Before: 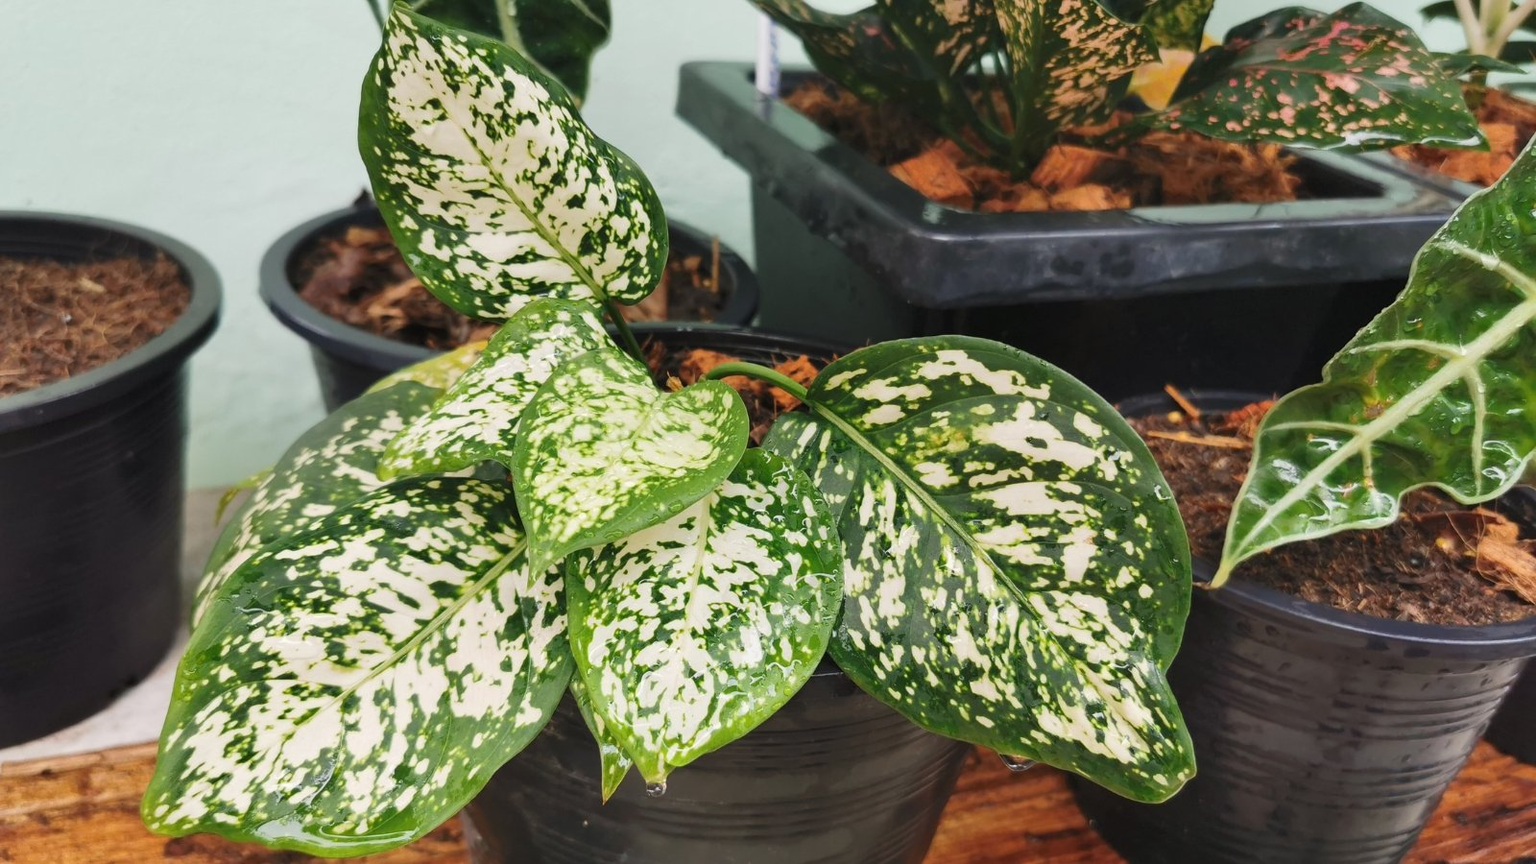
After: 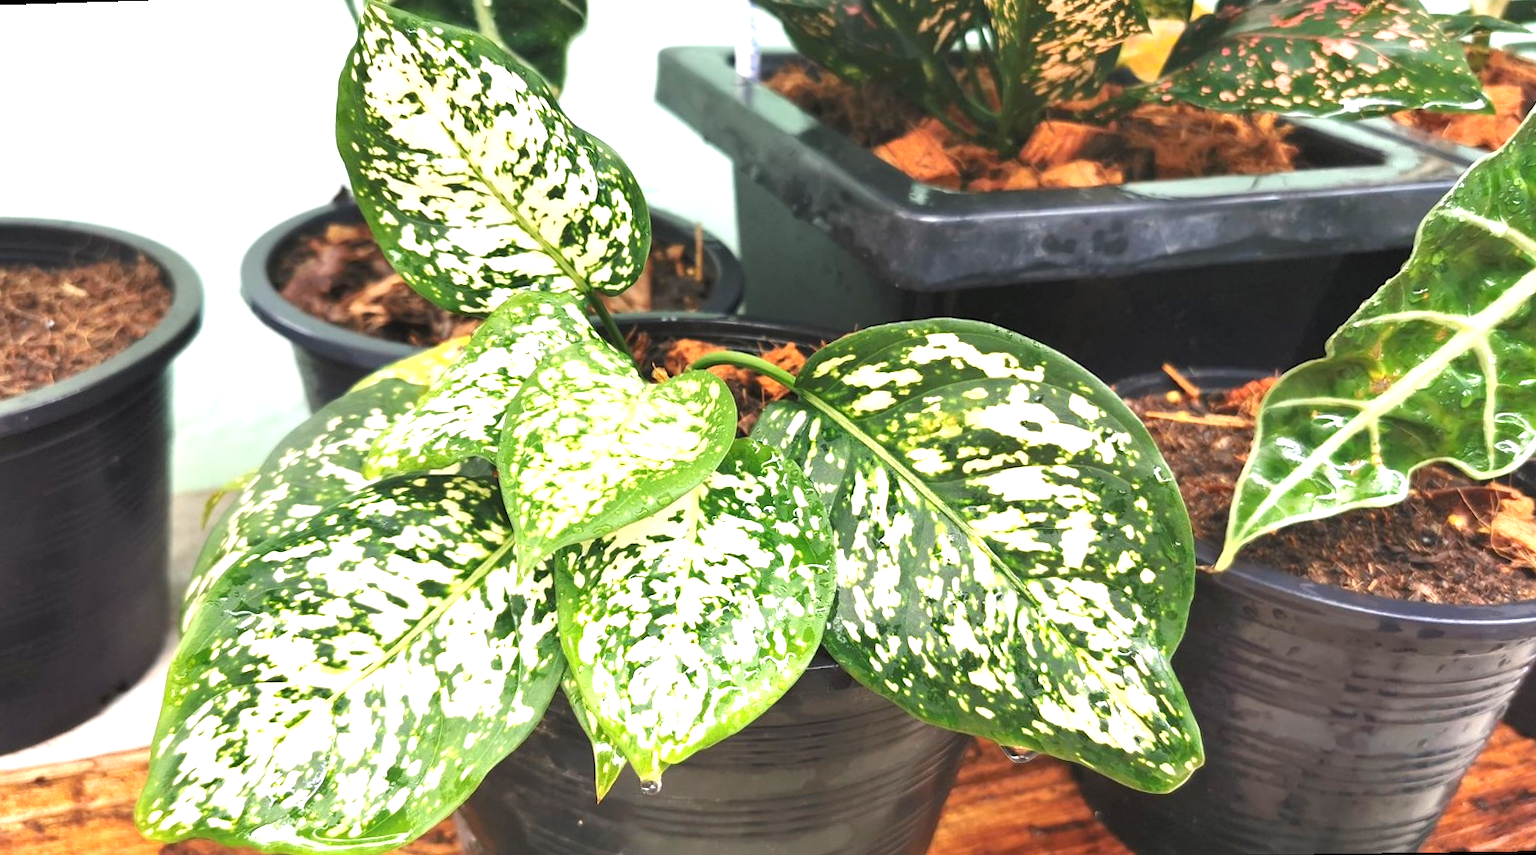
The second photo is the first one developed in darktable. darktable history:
rotate and perspective: rotation -1.32°, lens shift (horizontal) -0.031, crop left 0.015, crop right 0.985, crop top 0.047, crop bottom 0.982
exposure: black level correction 0, exposure 1.2 EV, compensate exposure bias true, compensate highlight preservation false
